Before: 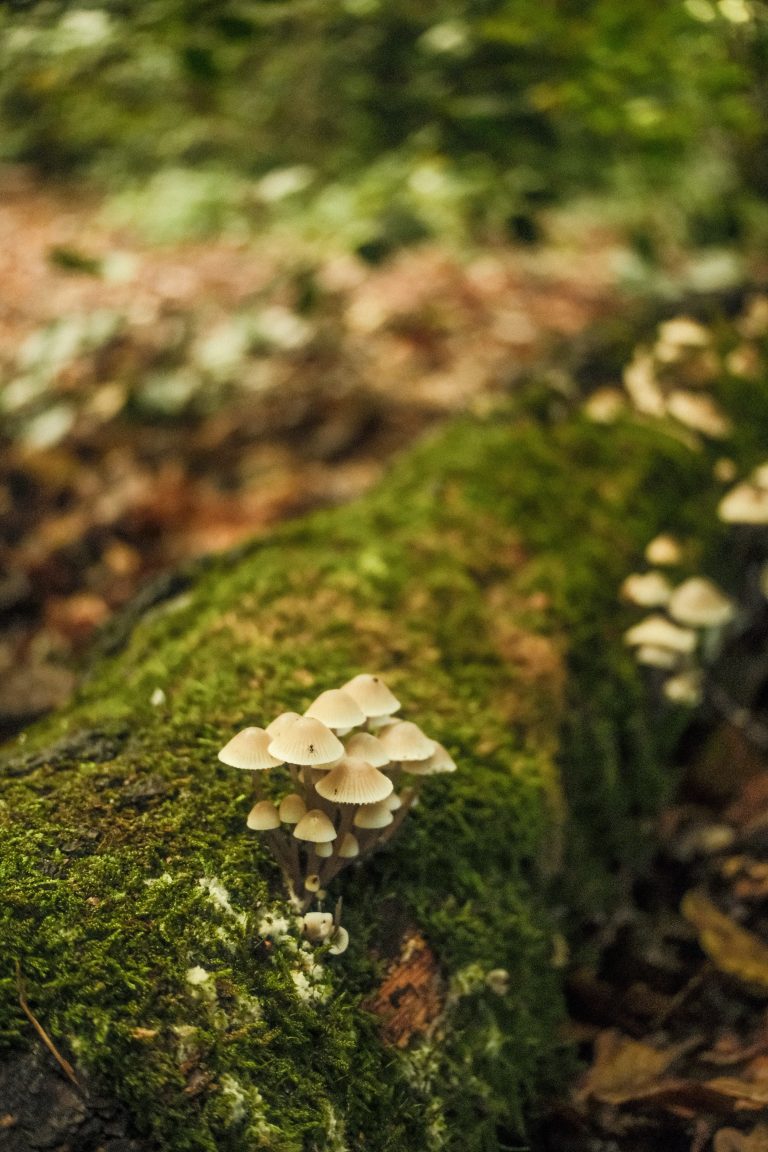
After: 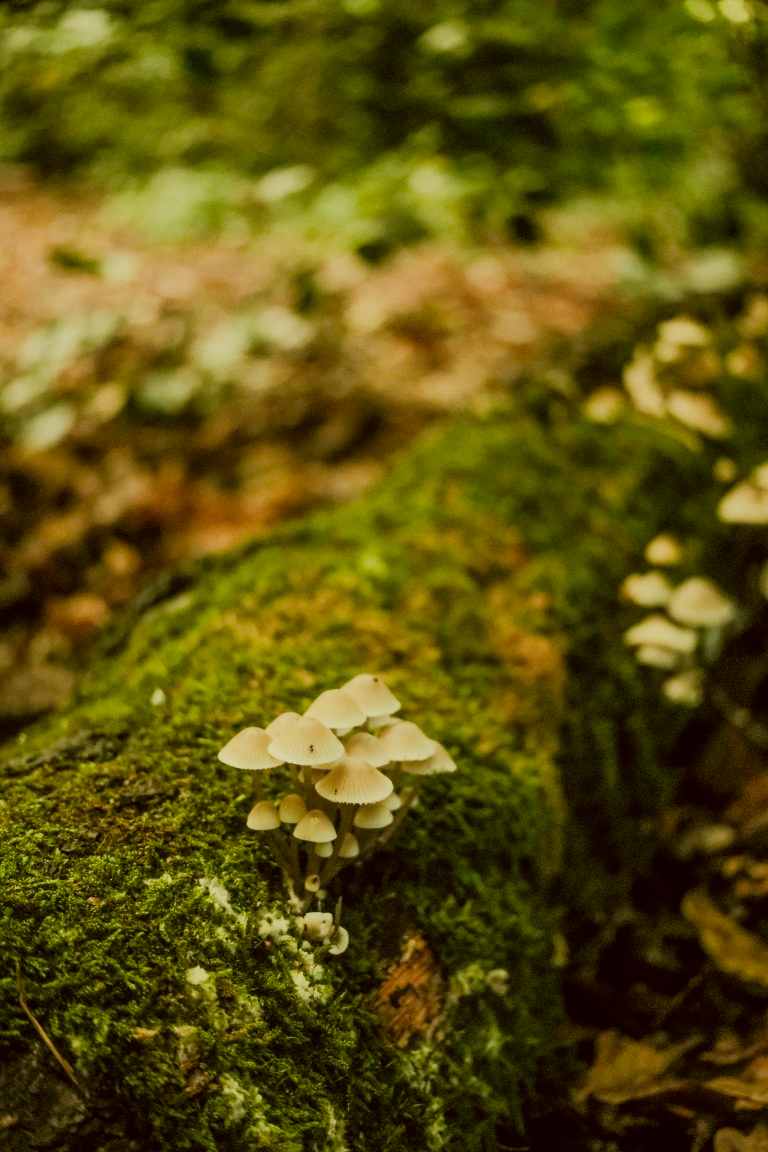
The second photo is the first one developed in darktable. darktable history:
filmic rgb: black relative exposure -7.65 EV, white relative exposure 4.56 EV, hardness 3.61
shadows and highlights: shadows 11.43, white point adjustment 1.28, highlights color adjustment 73.99%, soften with gaussian
color correction: highlights a* -1.57, highlights b* 10.37, shadows a* 0.241, shadows b* 19.7
